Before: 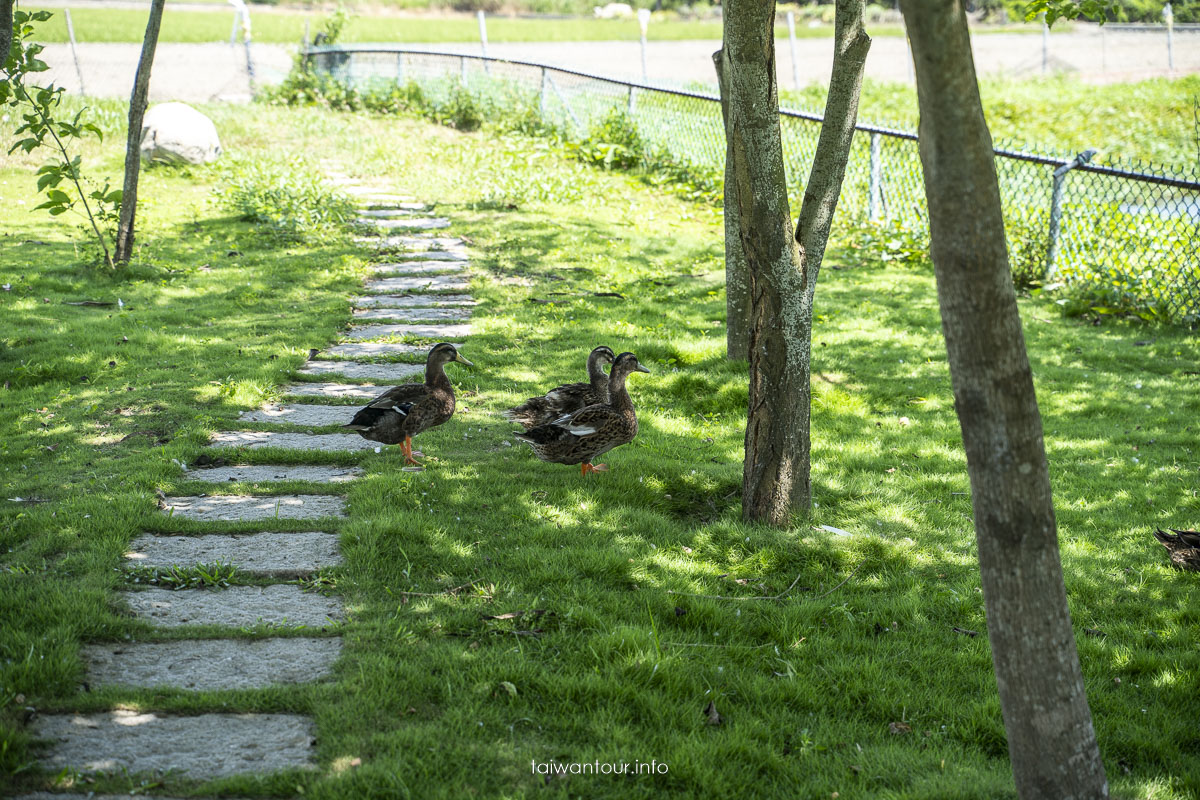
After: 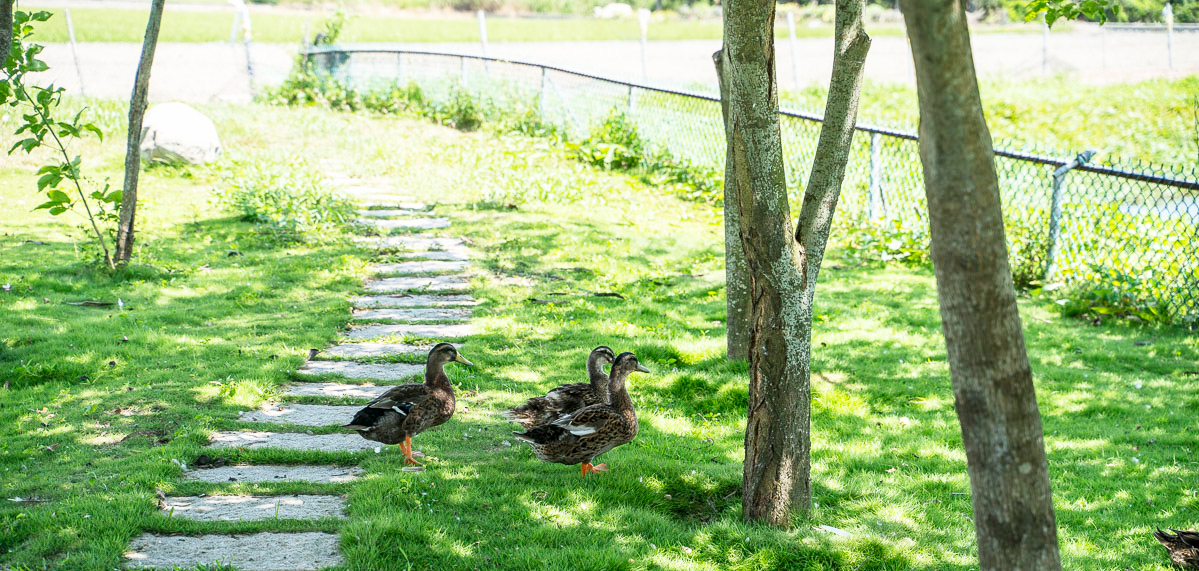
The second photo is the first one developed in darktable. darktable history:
exposure: exposure -0.01 EV, compensate highlight preservation false
crop: bottom 28.576%
tone equalizer: on, module defaults
base curve: curves: ch0 [(0, 0) (0.204, 0.334) (0.55, 0.733) (1, 1)], preserve colors none
